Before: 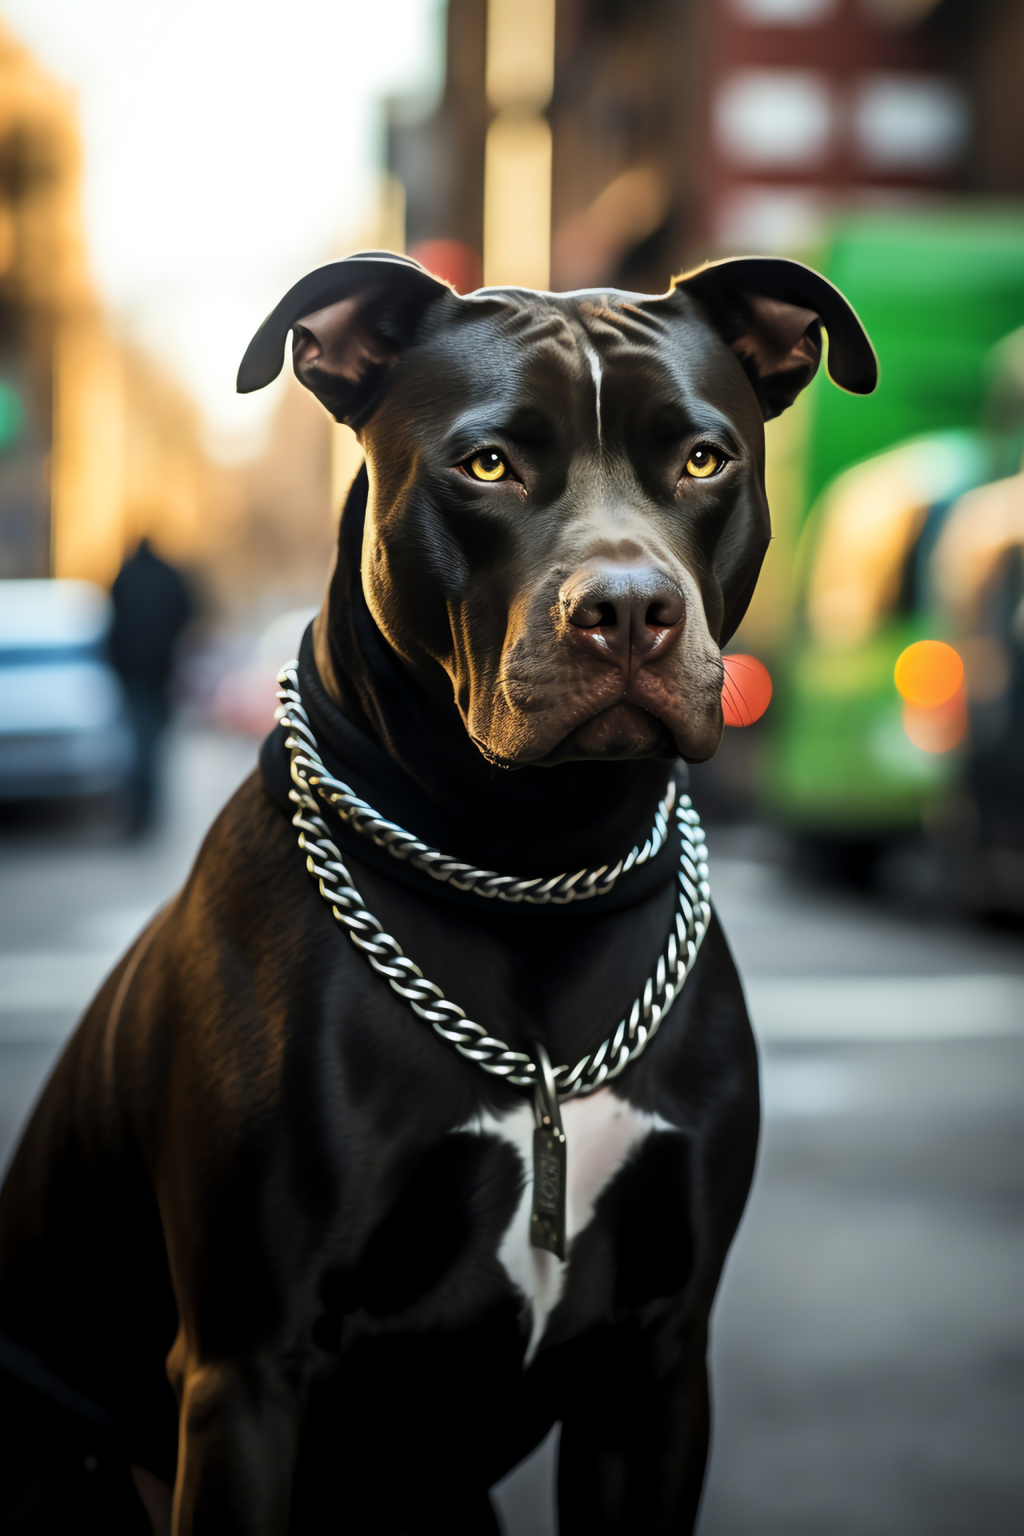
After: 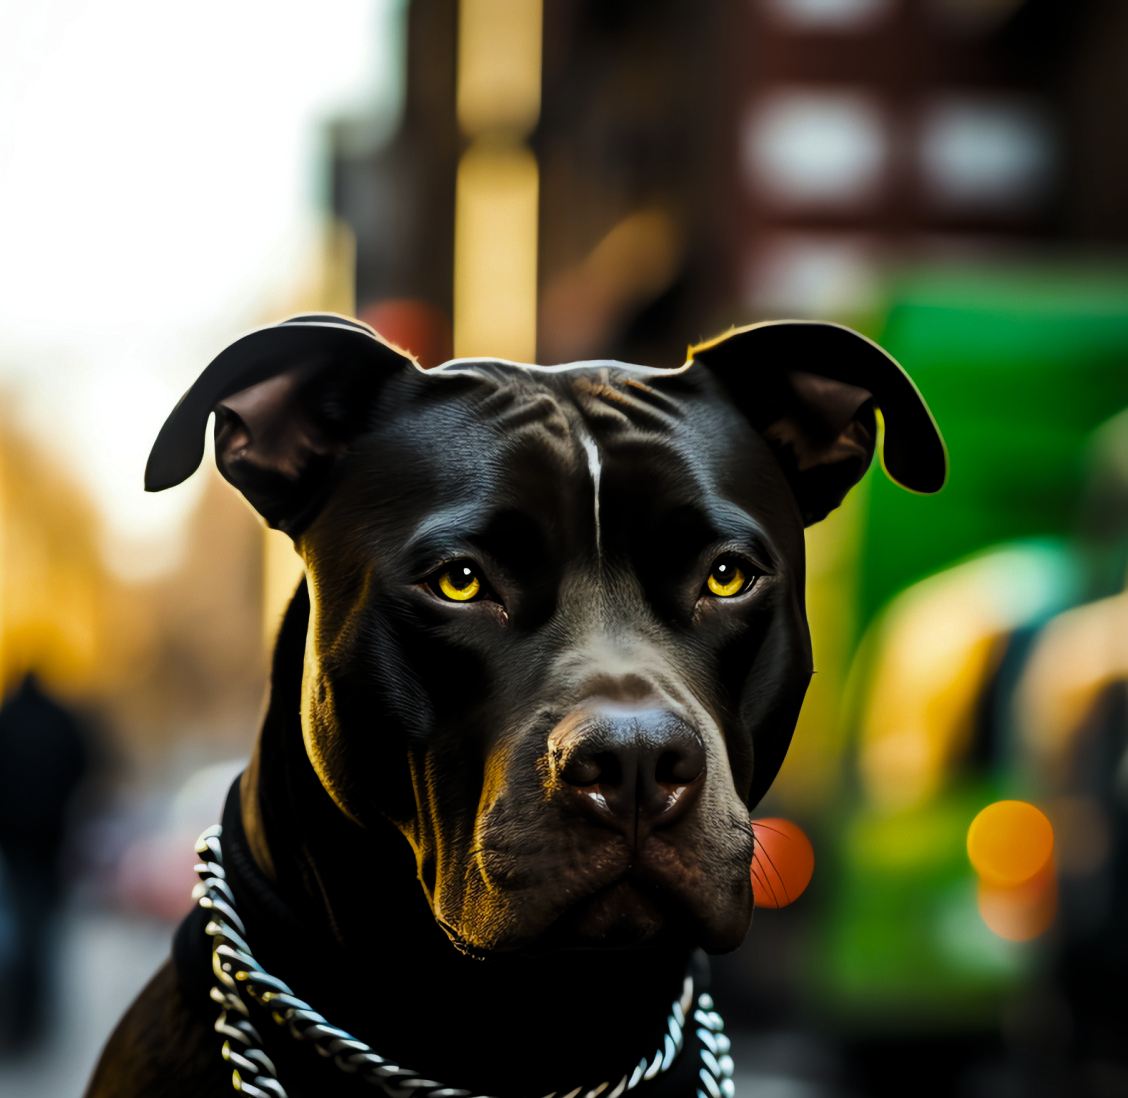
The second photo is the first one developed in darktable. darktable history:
color balance rgb: linear chroma grading › global chroma 15%, perceptual saturation grading › global saturation 30%
levels: mode automatic, black 8.58%, gray 59.42%, levels [0, 0.445, 1]
crop and rotate: left 11.812%, bottom 42.776%
